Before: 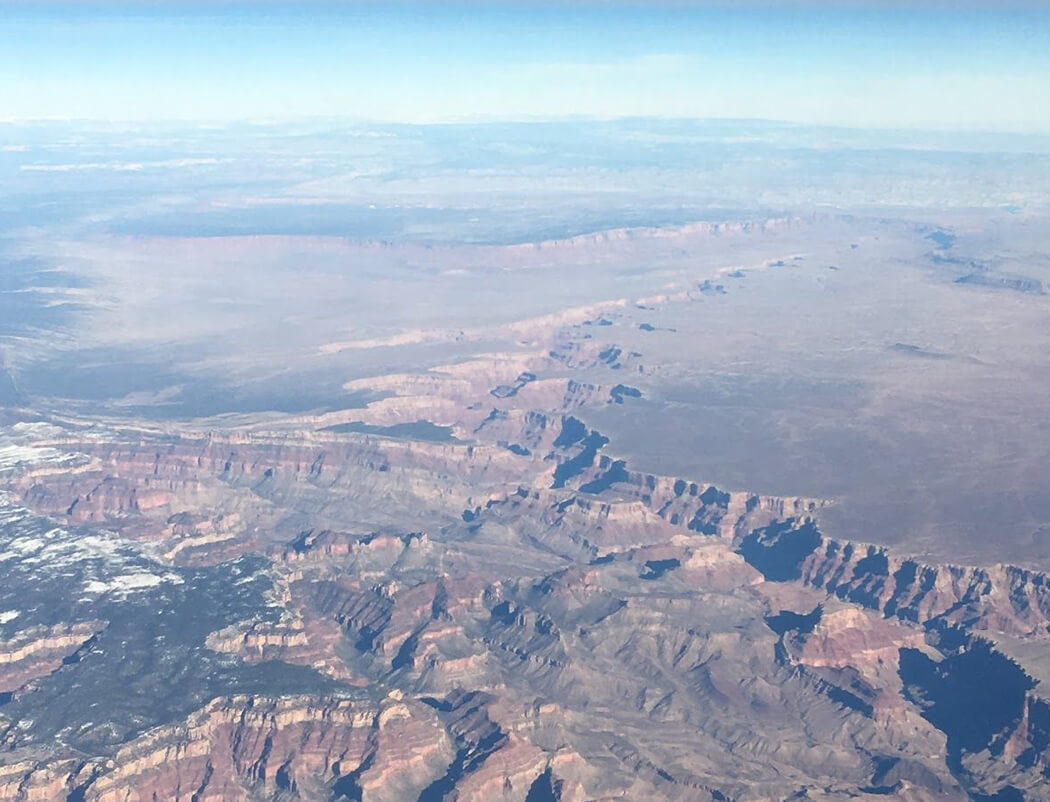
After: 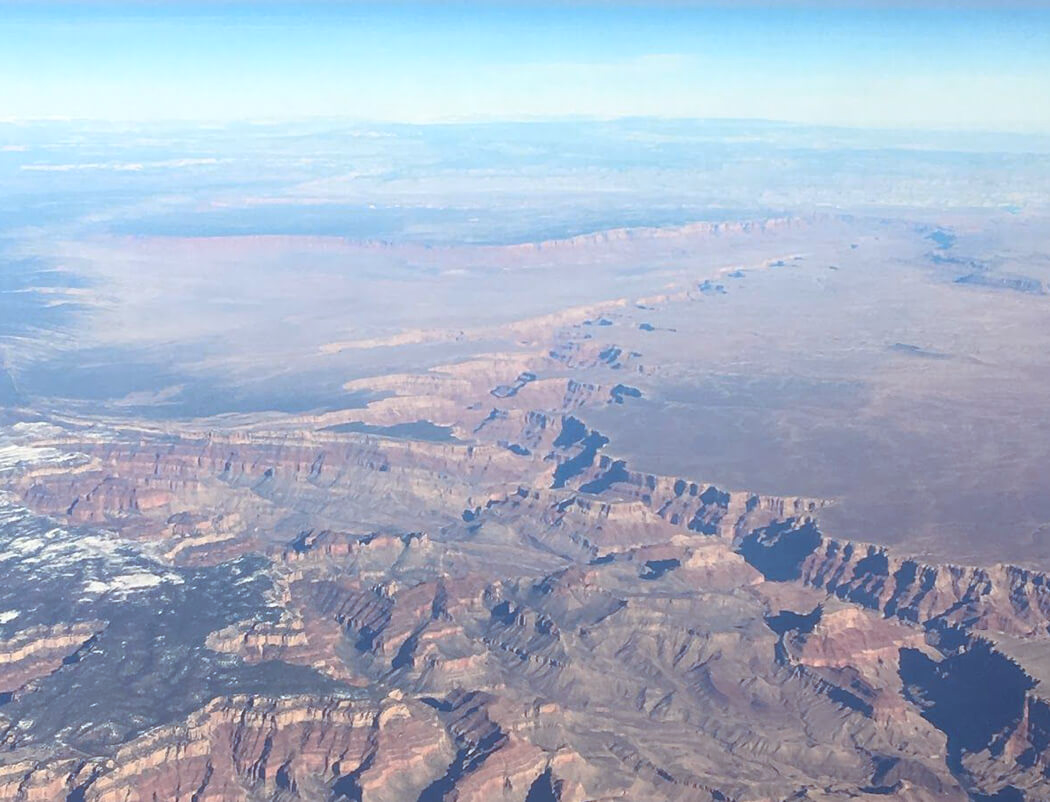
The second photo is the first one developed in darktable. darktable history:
color balance rgb: shadows lift › chroma 9.675%, shadows lift › hue 43.86°, highlights gain › chroma 0.136%, highlights gain › hue 329.82°, perceptual saturation grading › global saturation 14.748%
color zones: curves: ch0 [(0.068, 0.464) (0.25, 0.5) (0.48, 0.508) (0.75, 0.536) (0.886, 0.476) (0.967, 0.456)]; ch1 [(0.066, 0.456) (0.25, 0.5) (0.616, 0.508) (0.746, 0.56) (0.934, 0.444)]
